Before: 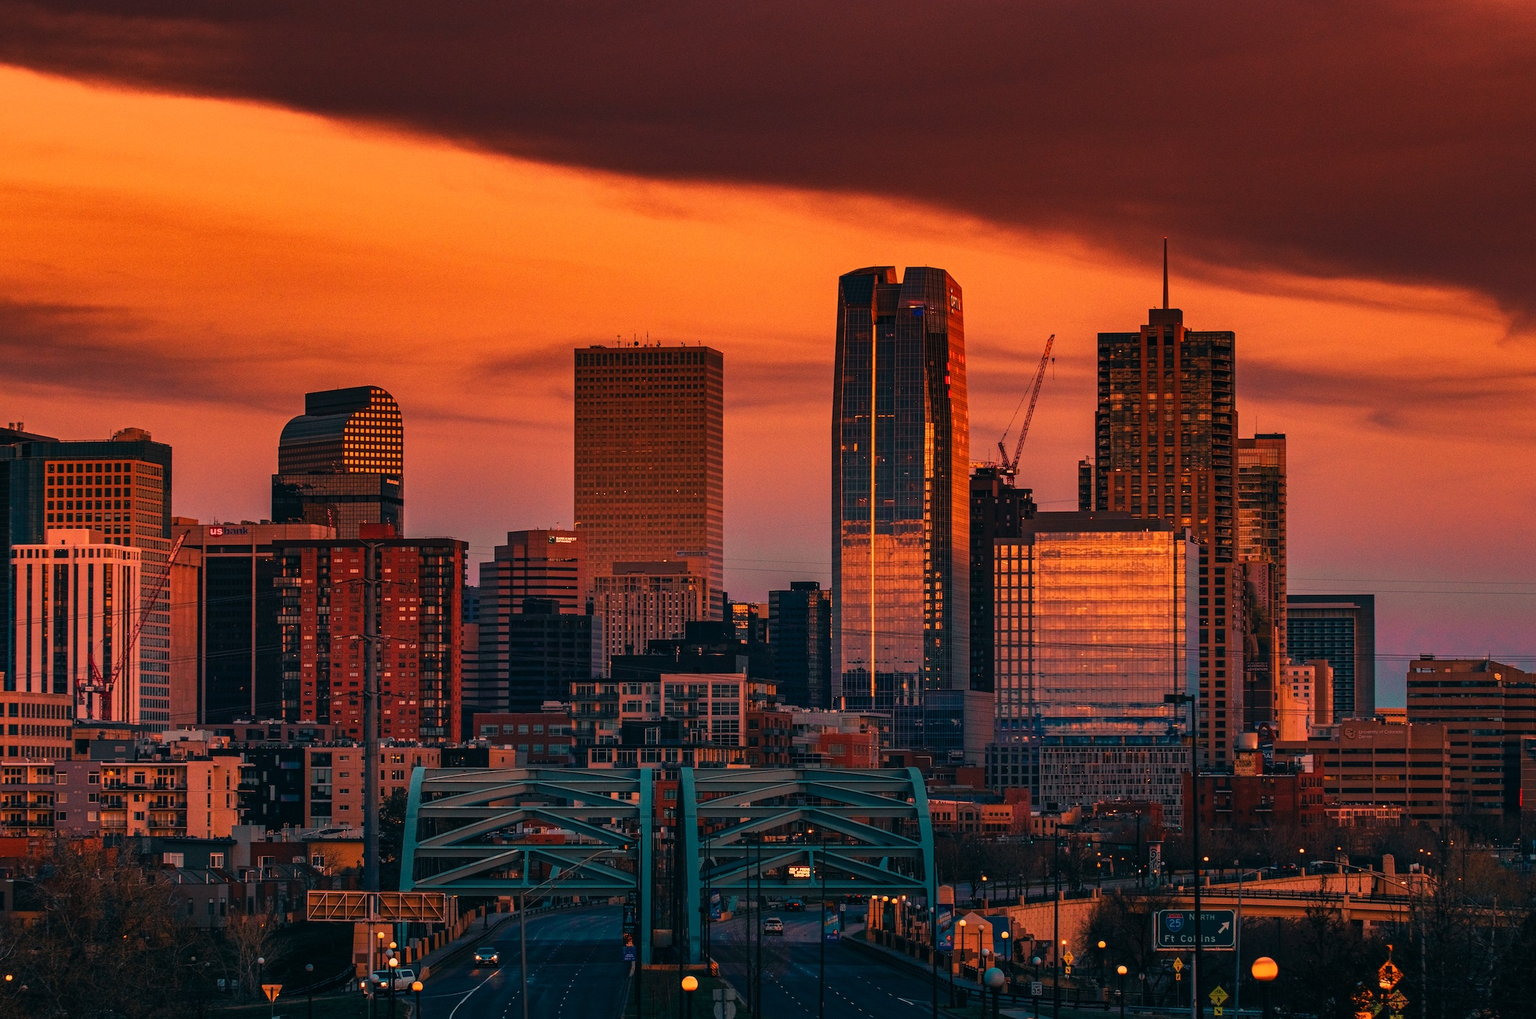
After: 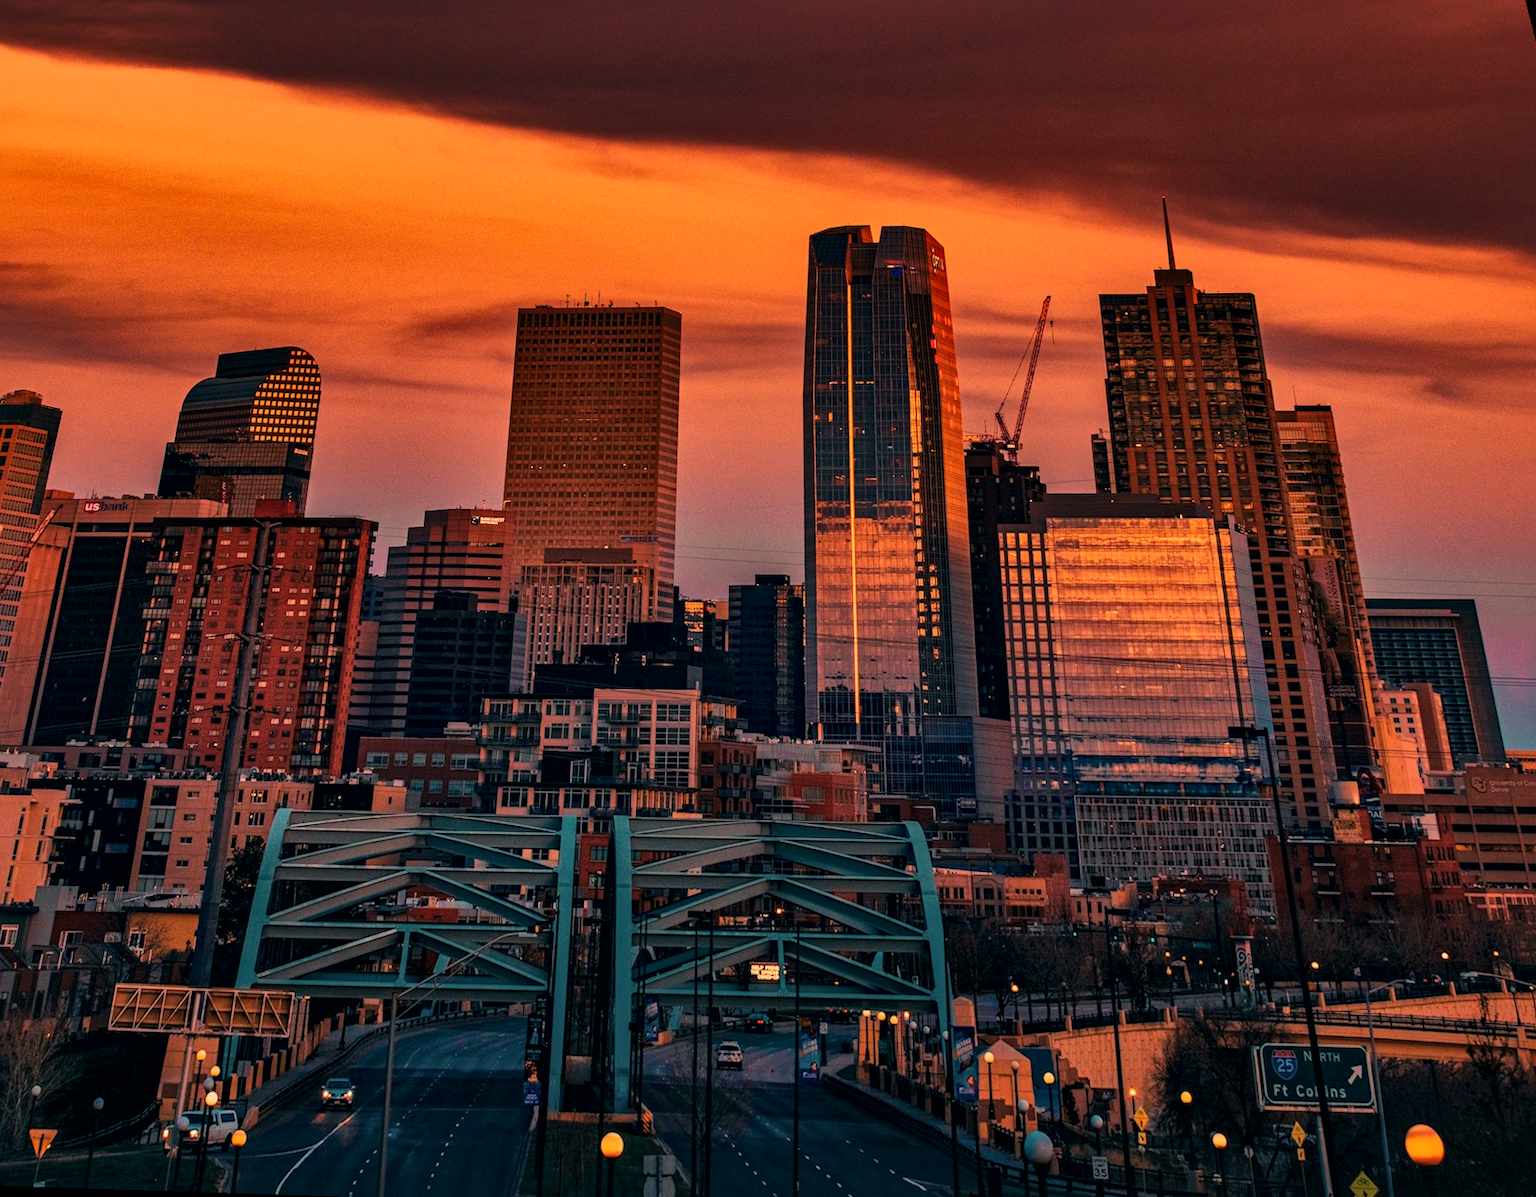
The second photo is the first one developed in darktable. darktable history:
local contrast: mode bilateral grid, contrast 20, coarseness 50, detail 161%, midtone range 0.2
rotate and perspective: rotation 0.72°, lens shift (vertical) -0.352, lens shift (horizontal) -0.051, crop left 0.152, crop right 0.859, crop top 0.019, crop bottom 0.964
